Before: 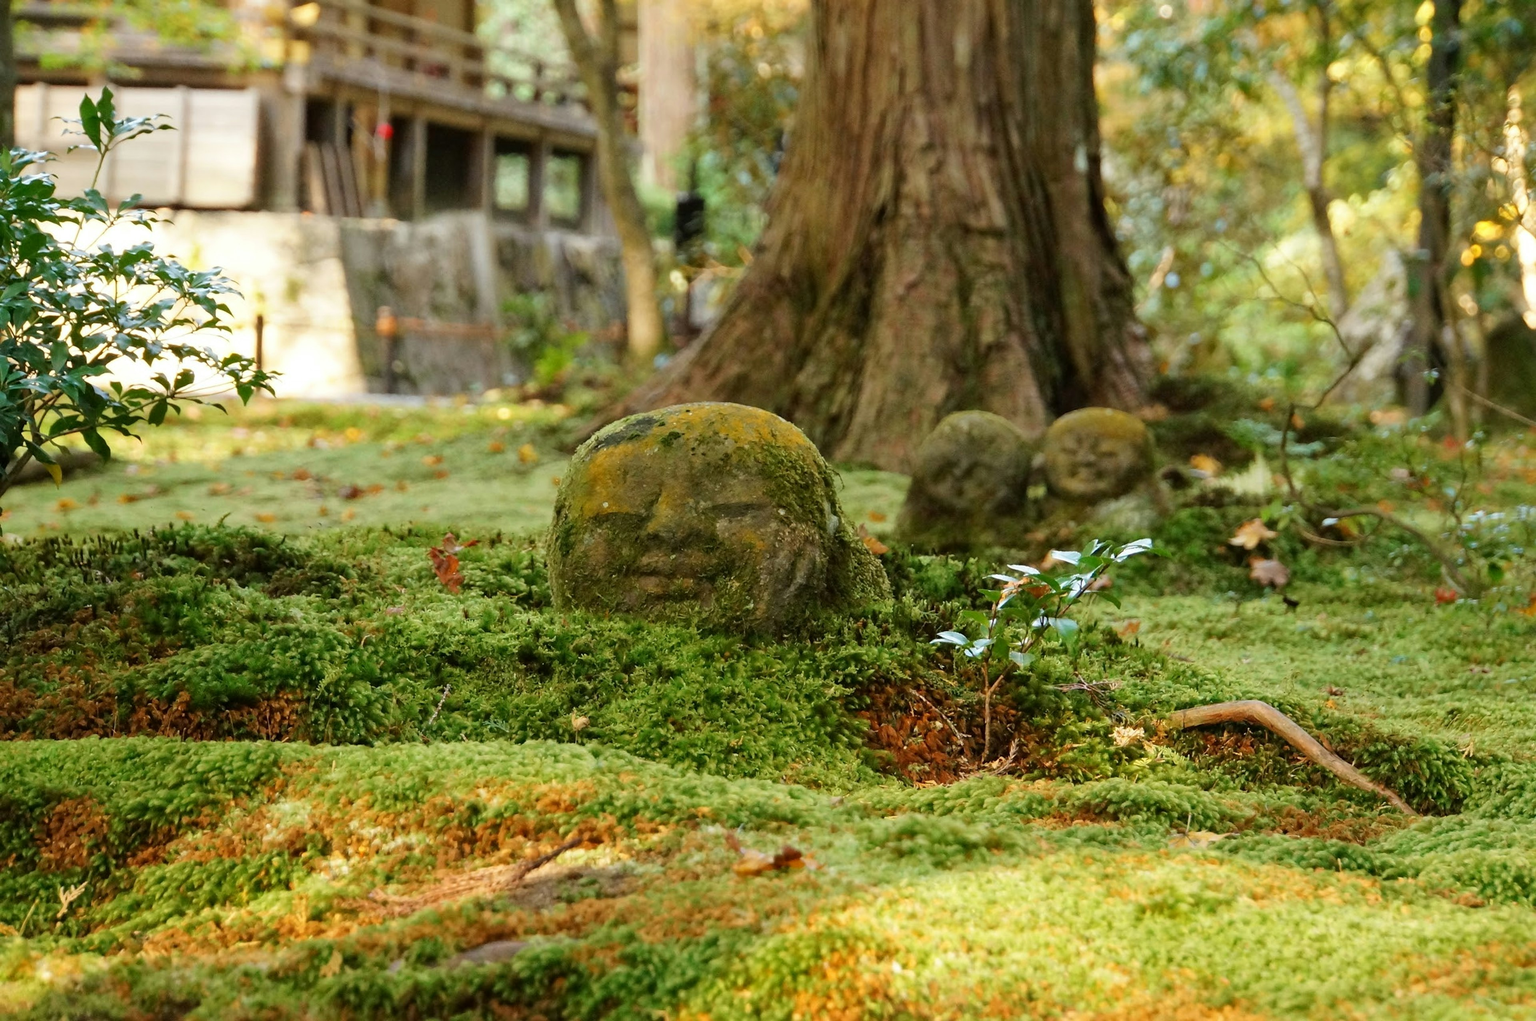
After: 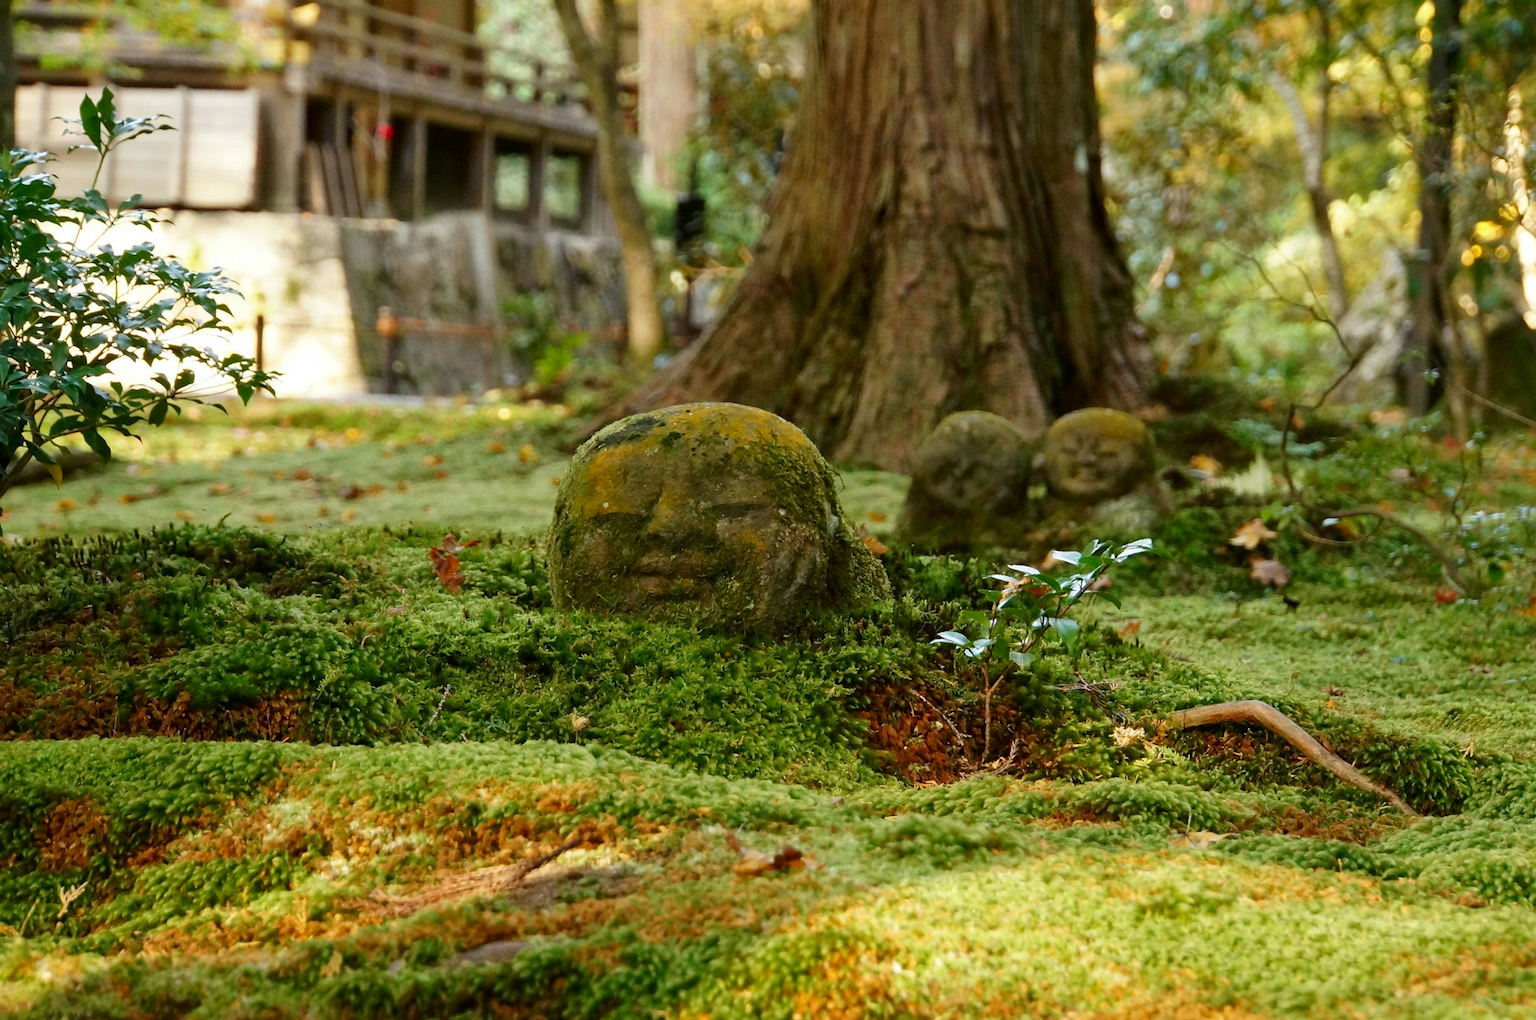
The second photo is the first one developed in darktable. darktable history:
contrast brightness saturation: brightness -0.097
